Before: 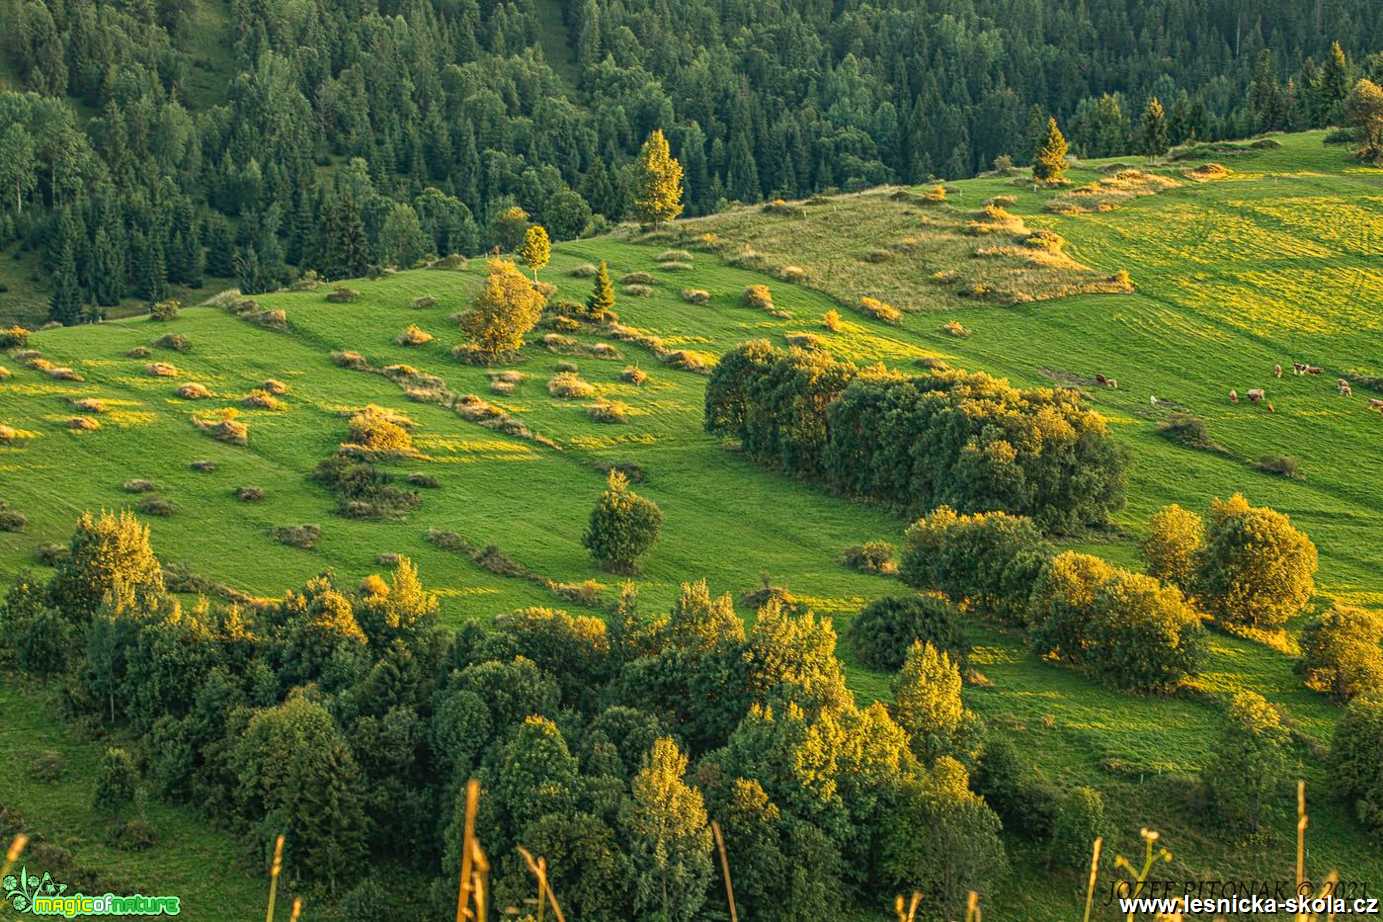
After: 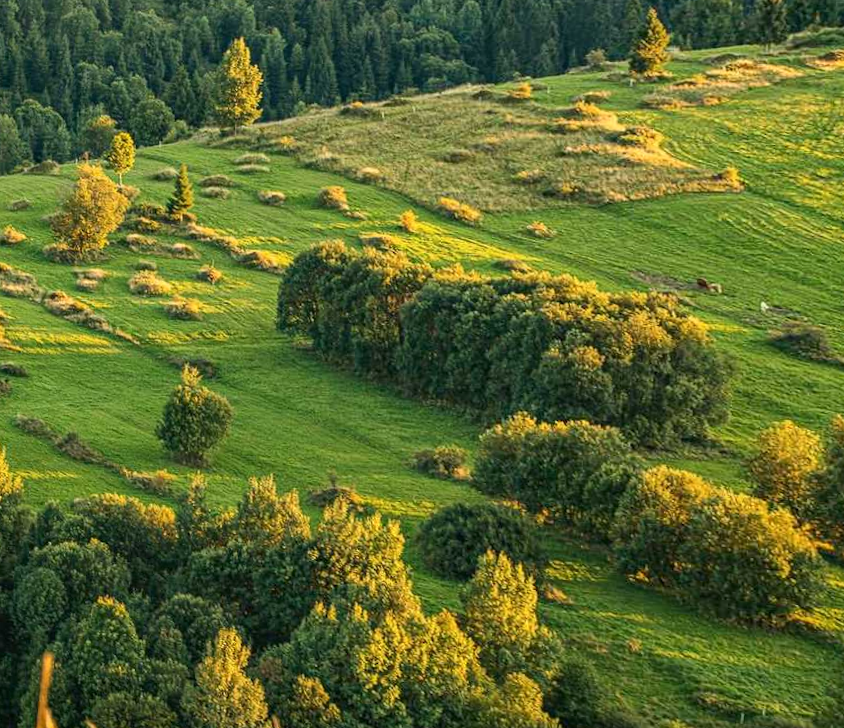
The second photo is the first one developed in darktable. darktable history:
crop and rotate: left 22.918%, top 5.629%, right 14.711%, bottom 2.247%
tone curve: curves: ch0 [(0, 0) (0.08, 0.069) (0.4, 0.391) (0.6, 0.609) (0.92, 0.93) (1, 1)], color space Lab, independent channels, preserve colors none
rotate and perspective: rotation 1.69°, lens shift (vertical) -0.023, lens shift (horizontal) -0.291, crop left 0.025, crop right 0.988, crop top 0.092, crop bottom 0.842
